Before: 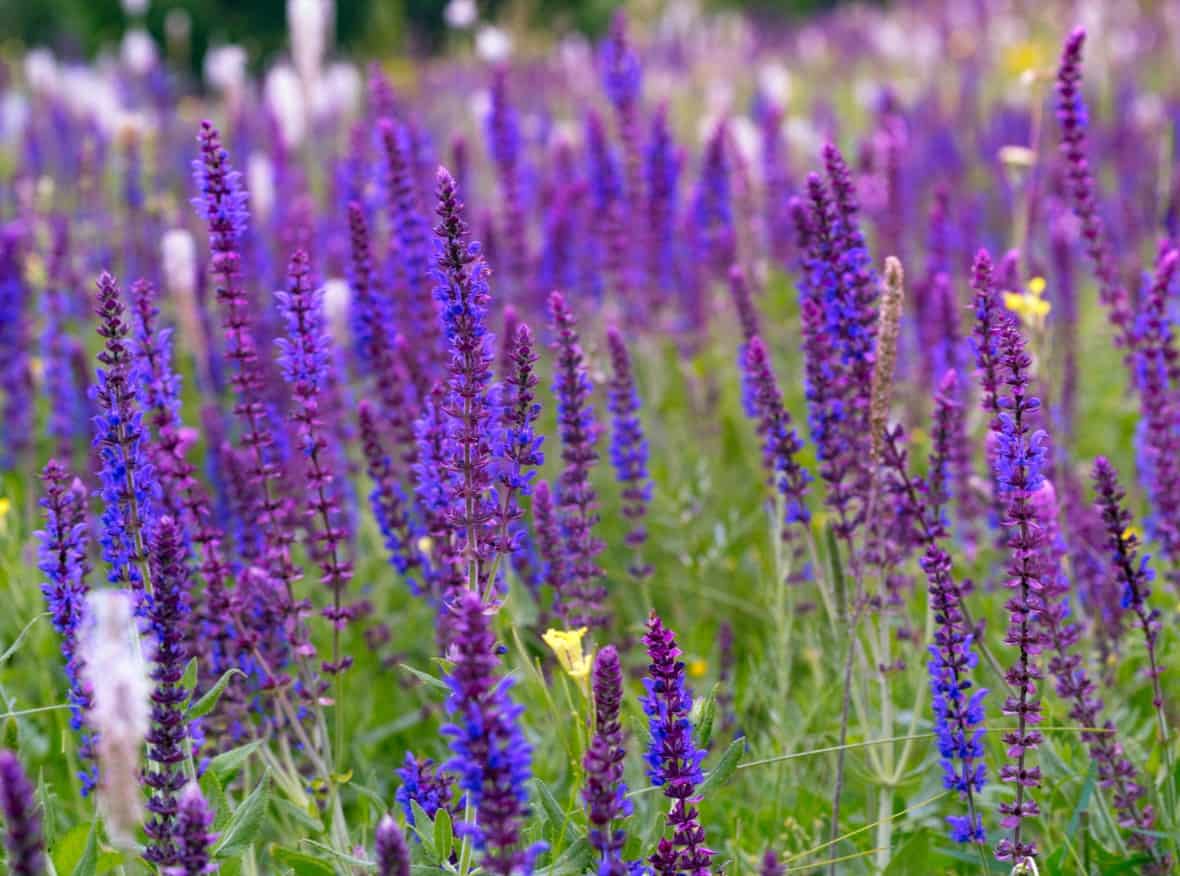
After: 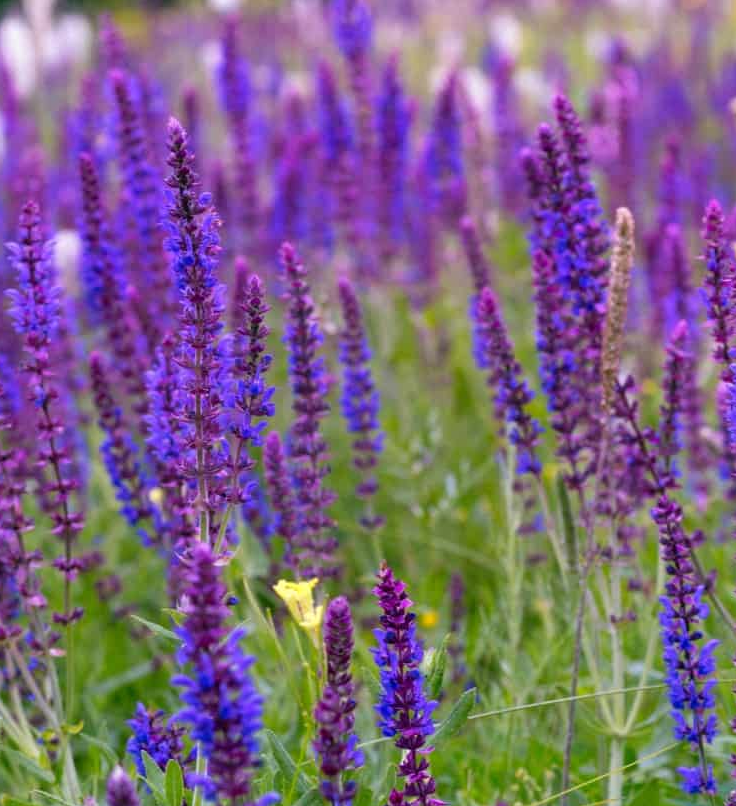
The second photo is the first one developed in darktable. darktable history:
crop and rotate: left 22.85%, top 5.623%, right 14.695%, bottom 2.264%
